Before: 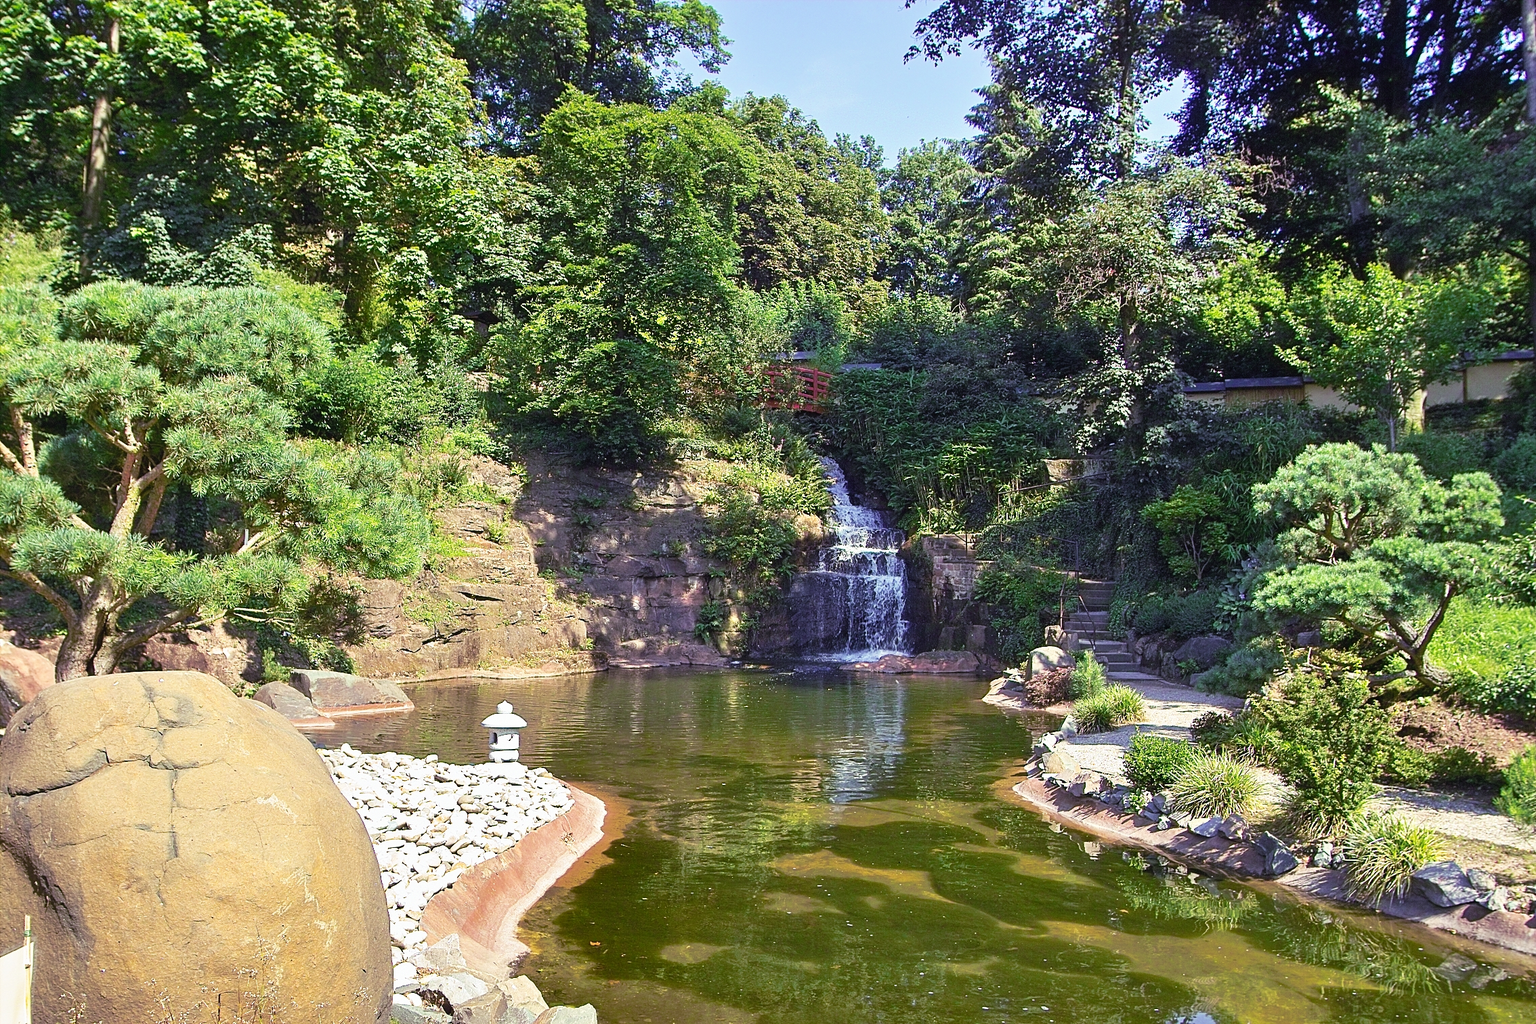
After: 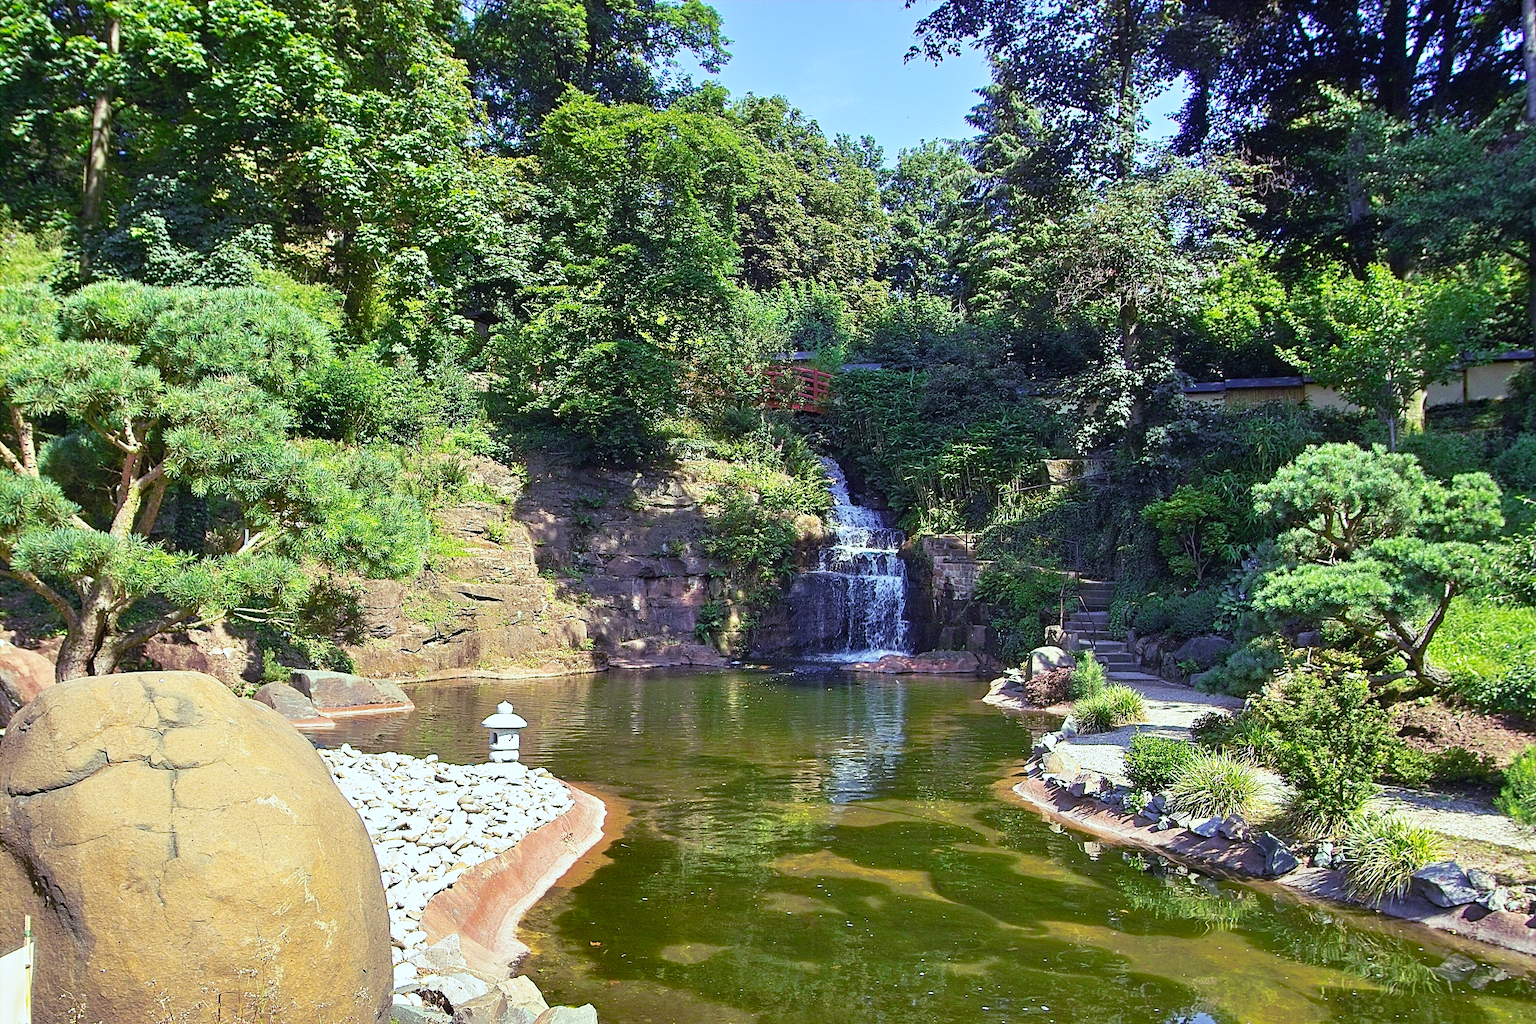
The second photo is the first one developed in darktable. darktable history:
haze removal: compatibility mode true, adaptive false
color calibration: output R [1.003, 0.027, -0.041, 0], output G [-0.018, 1.043, -0.038, 0], output B [0.071, -0.086, 1.017, 0], illuminant as shot in camera, x 0.359, y 0.362, temperature 4570.54 K
